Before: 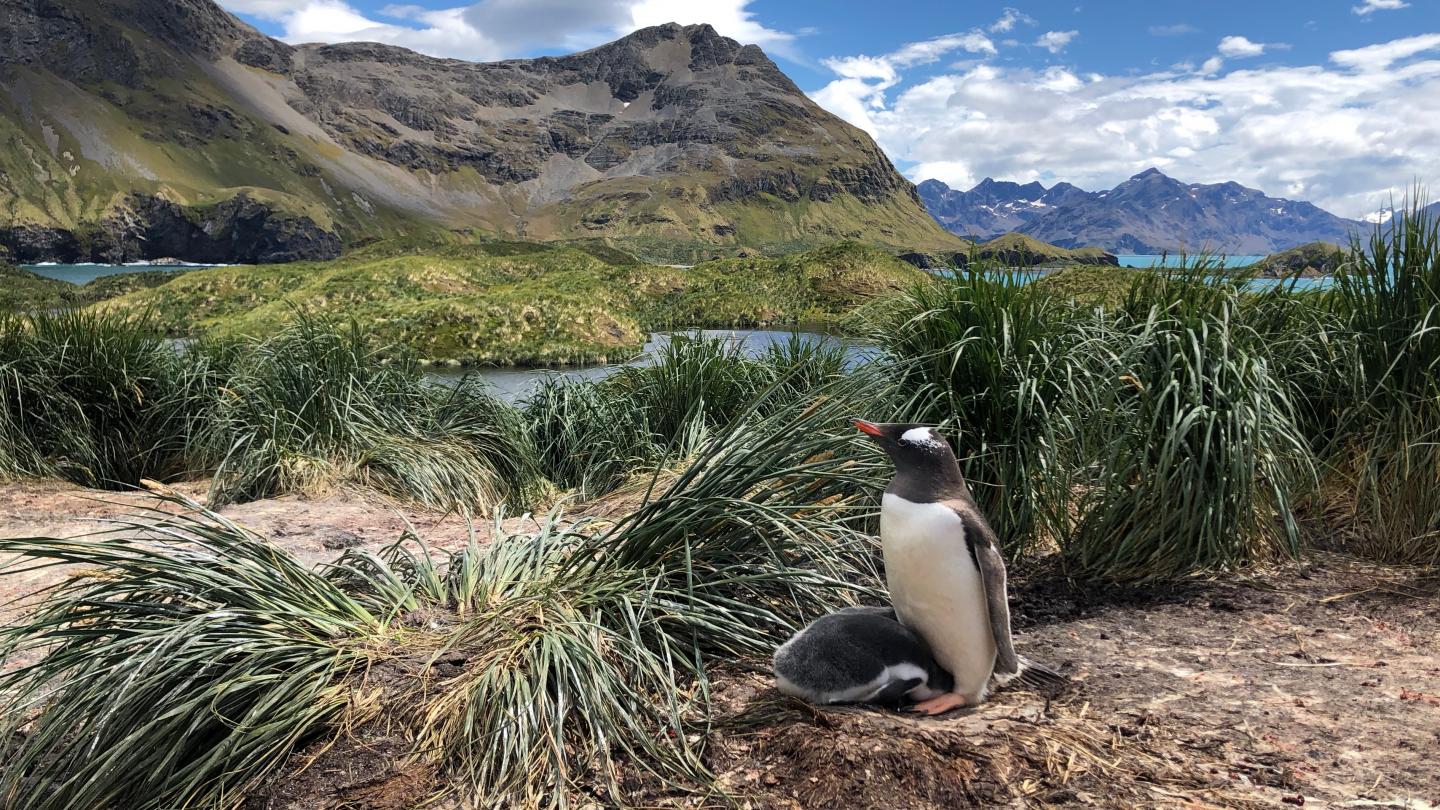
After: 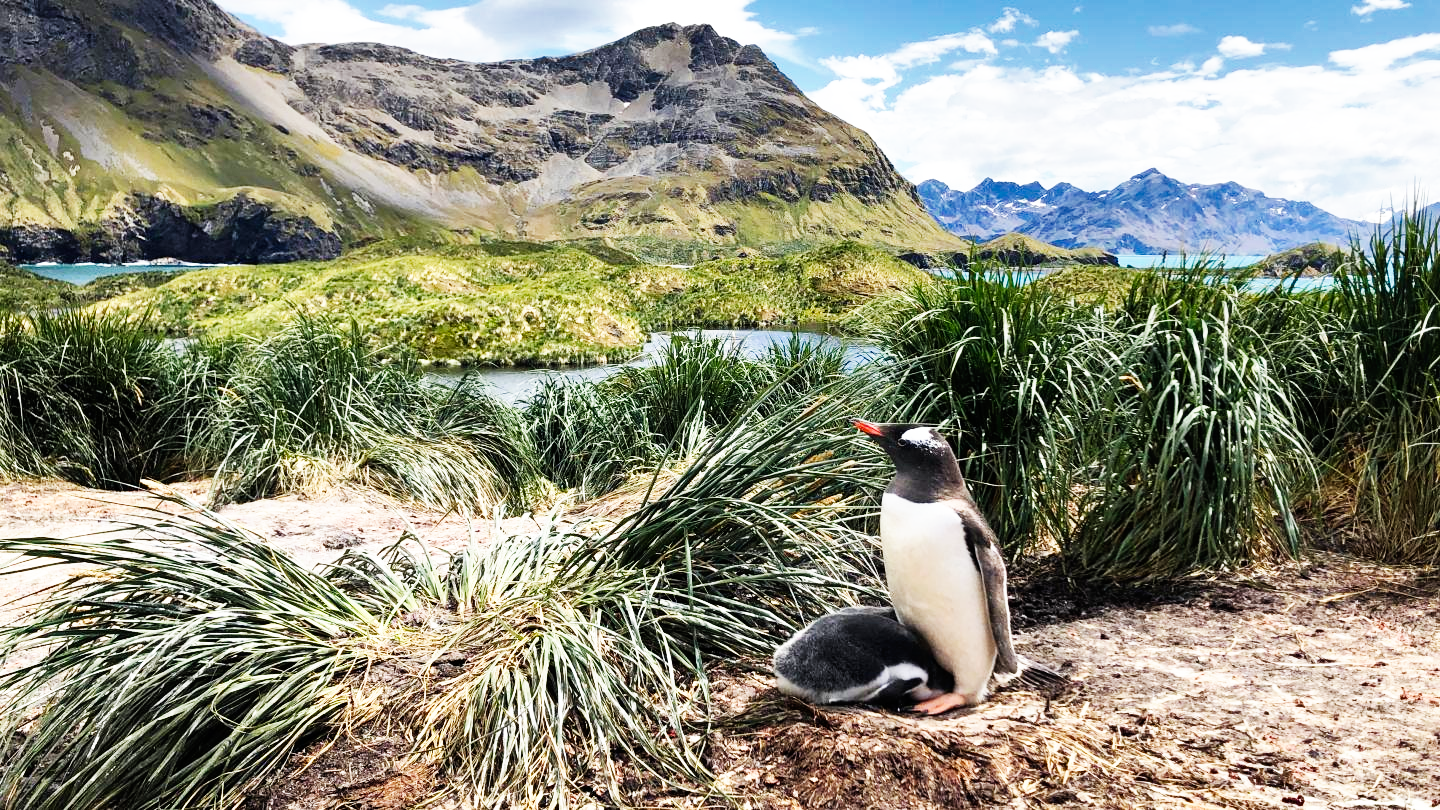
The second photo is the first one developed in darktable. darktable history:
base curve: curves: ch0 [(0, 0) (0.007, 0.004) (0.027, 0.03) (0.046, 0.07) (0.207, 0.54) (0.442, 0.872) (0.673, 0.972) (1, 1)], preserve colors none
shadows and highlights: shadows 5, soften with gaussian
